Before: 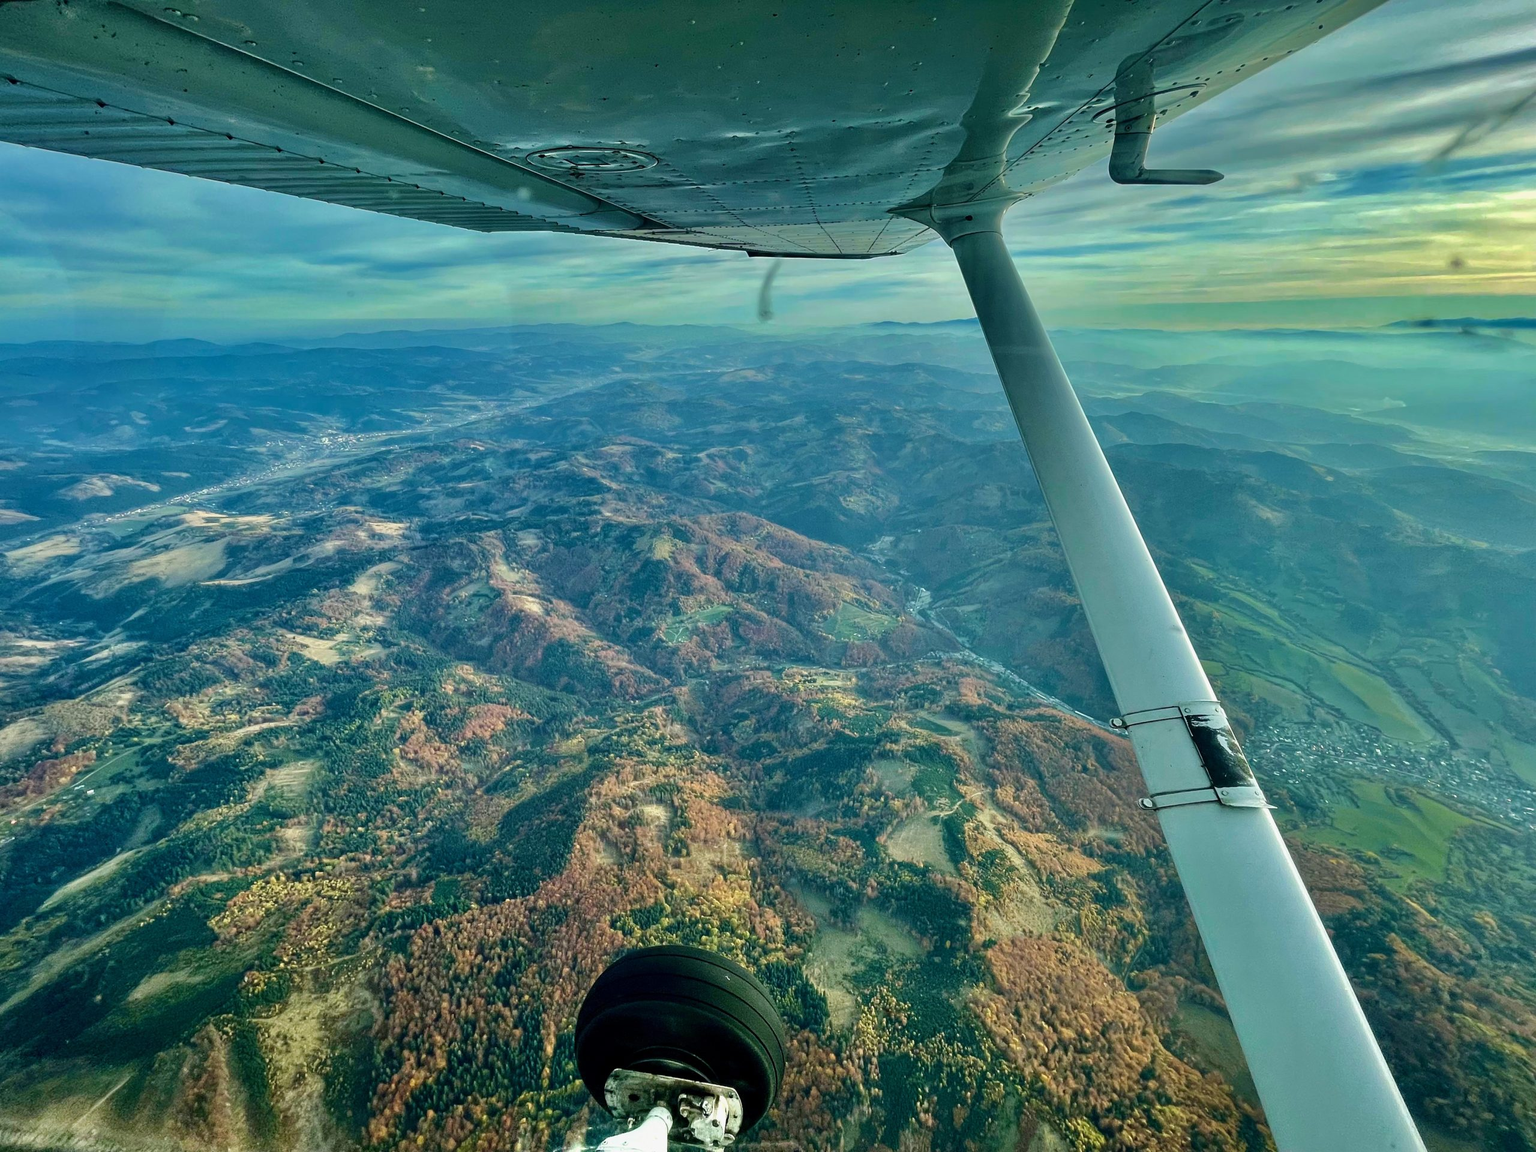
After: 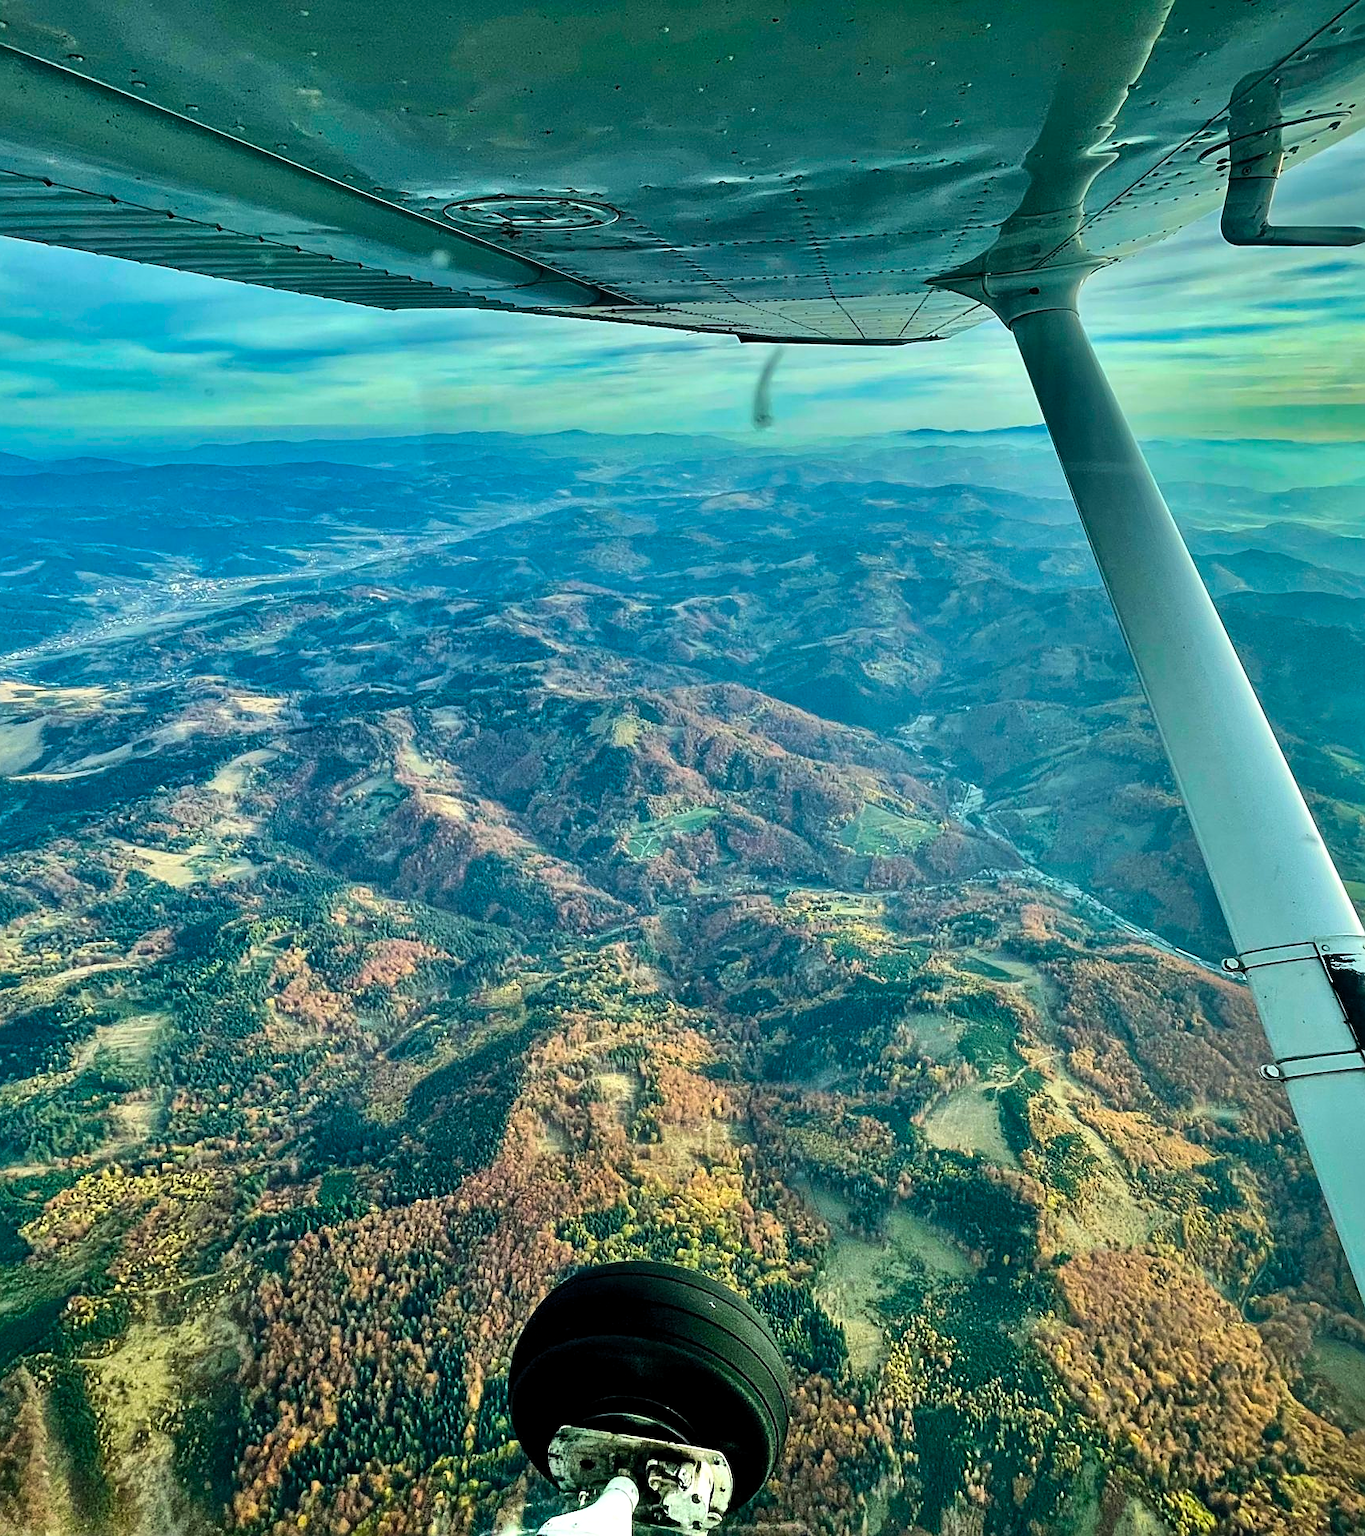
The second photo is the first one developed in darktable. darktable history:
sharpen: radius 1.967
contrast equalizer: octaves 7, y [[0.6 ×6], [0.55 ×6], [0 ×6], [0 ×6], [0 ×6]], mix -0.3
shadows and highlights: shadows 60, highlights -60.23, soften with gaussian
levels: levels [0.029, 0.545, 0.971]
contrast brightness saturation: contrast 0.24, brightness 0.26, saturation 0.39
crop and rotate: left 12.648%, right 20.685%
